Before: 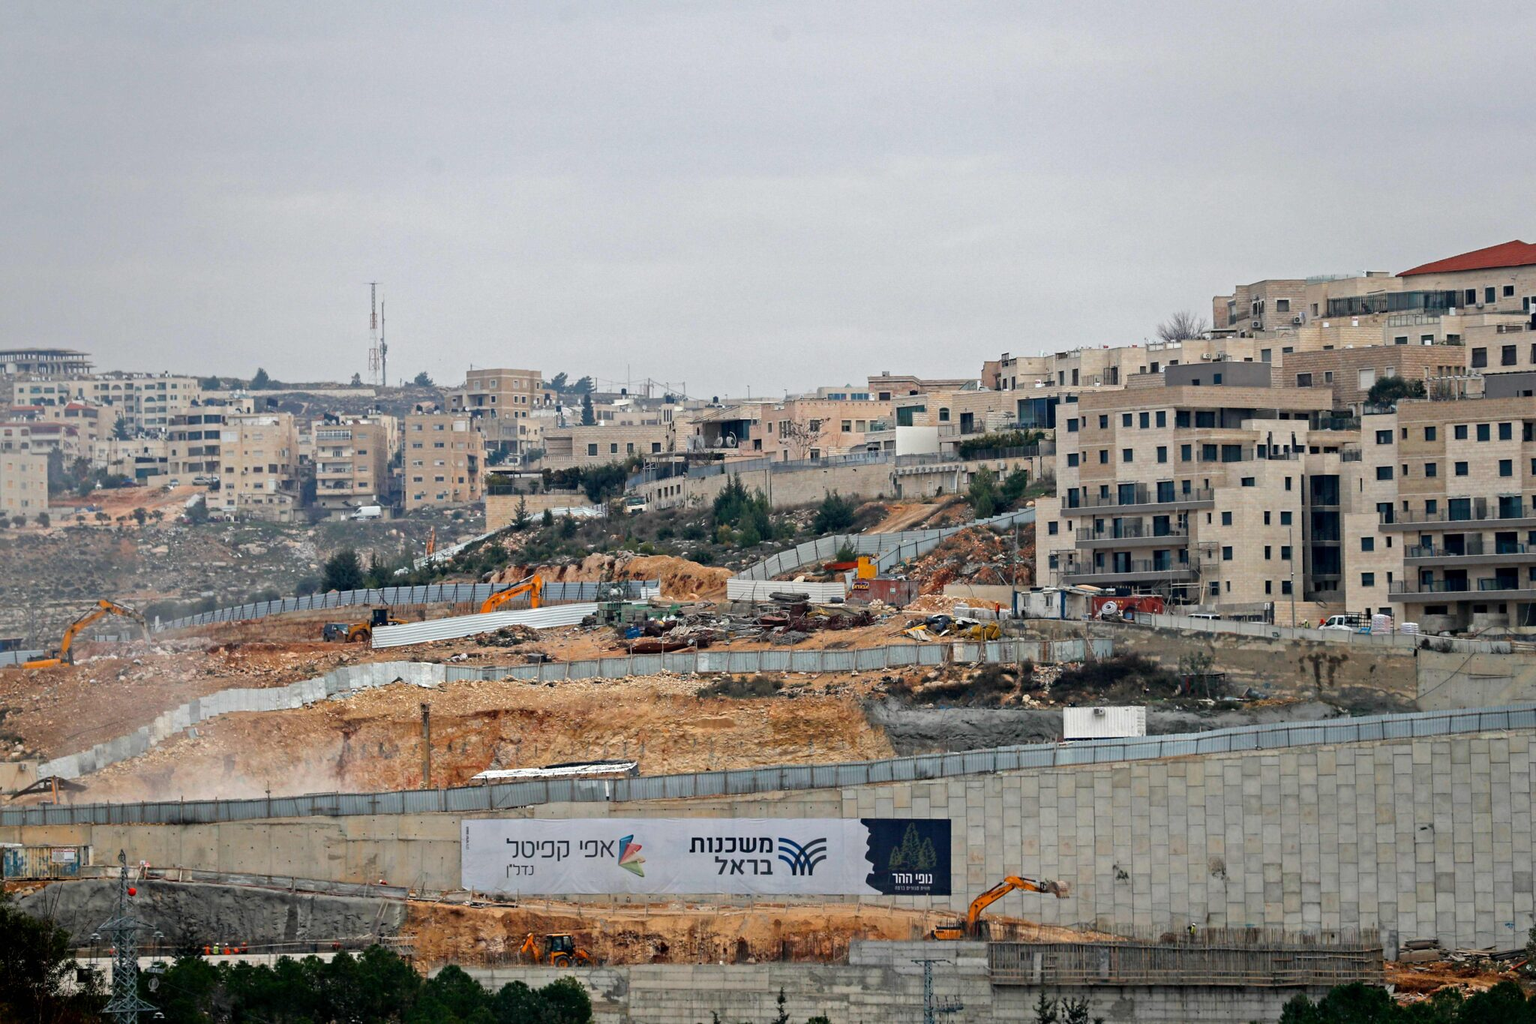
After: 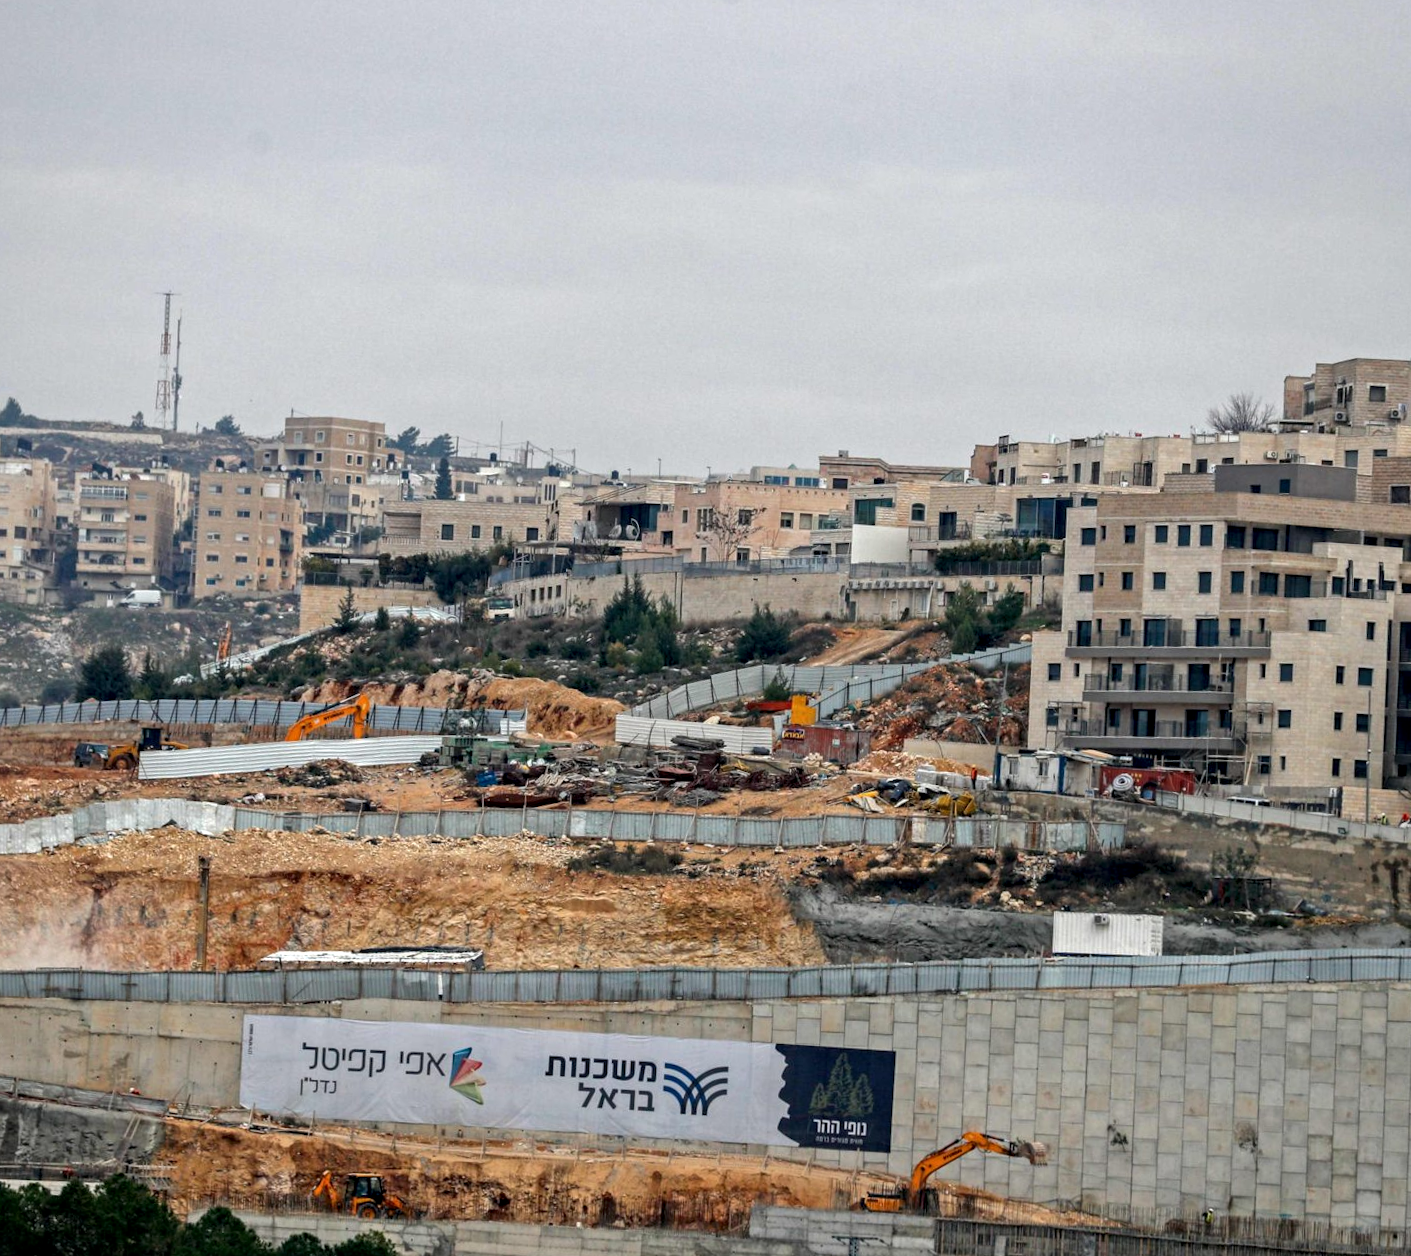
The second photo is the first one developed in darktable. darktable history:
crop and rotate: angle -3.32°, left 14.196%, top 0.043%, right 10.99%, bottom 0.066%
local contrast: detail 130%
